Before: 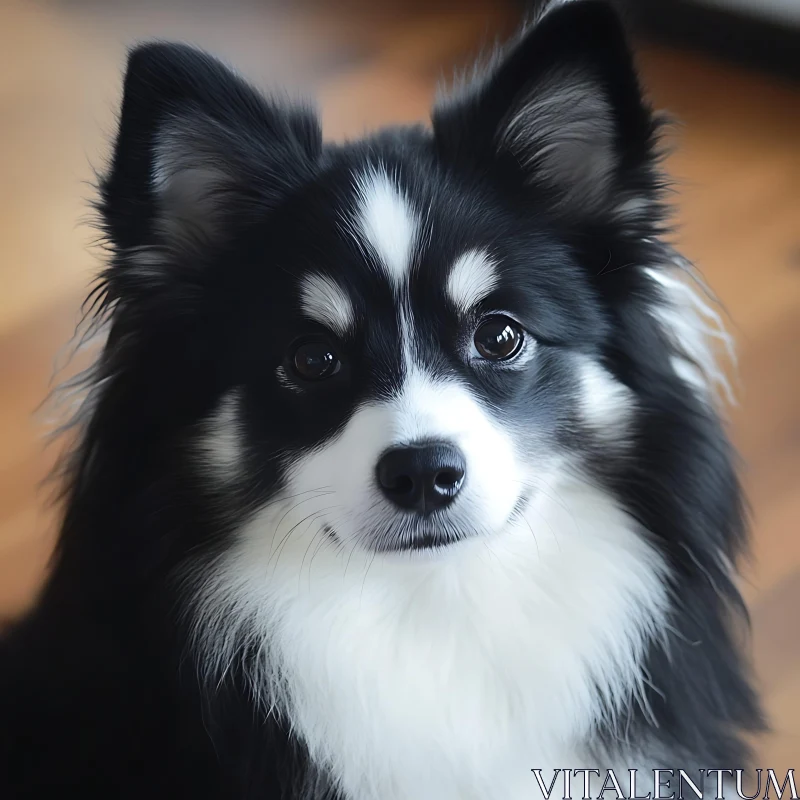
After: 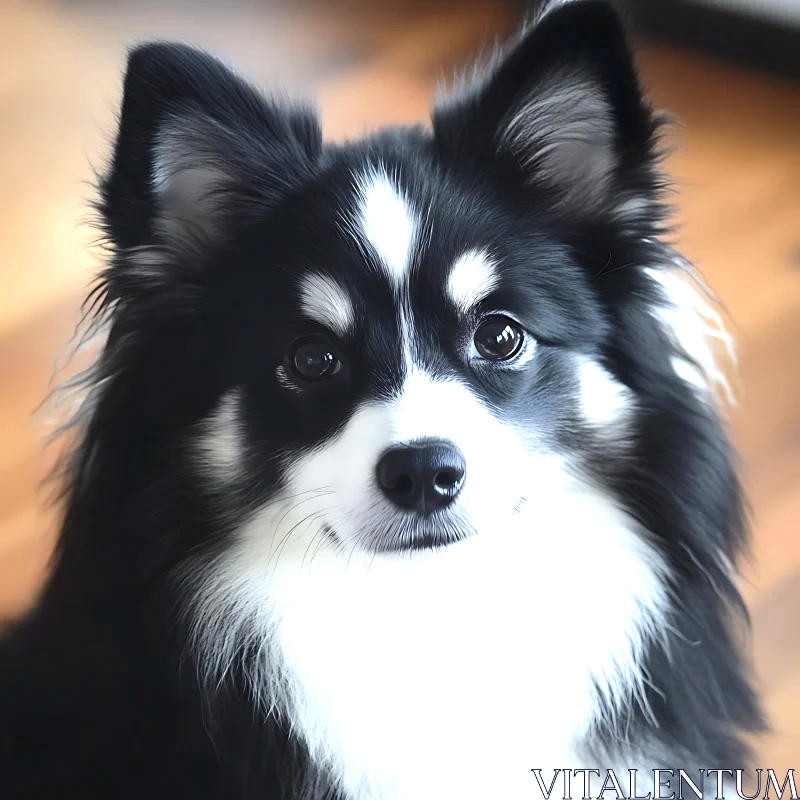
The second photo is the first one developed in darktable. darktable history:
local contrast: mode bilateral grid, contrast 20, coarseness 51, detail 130%, midtone range 0.2
exposure: black level correction 0, exposure 0.898 EV, compensate highlight preservation false
